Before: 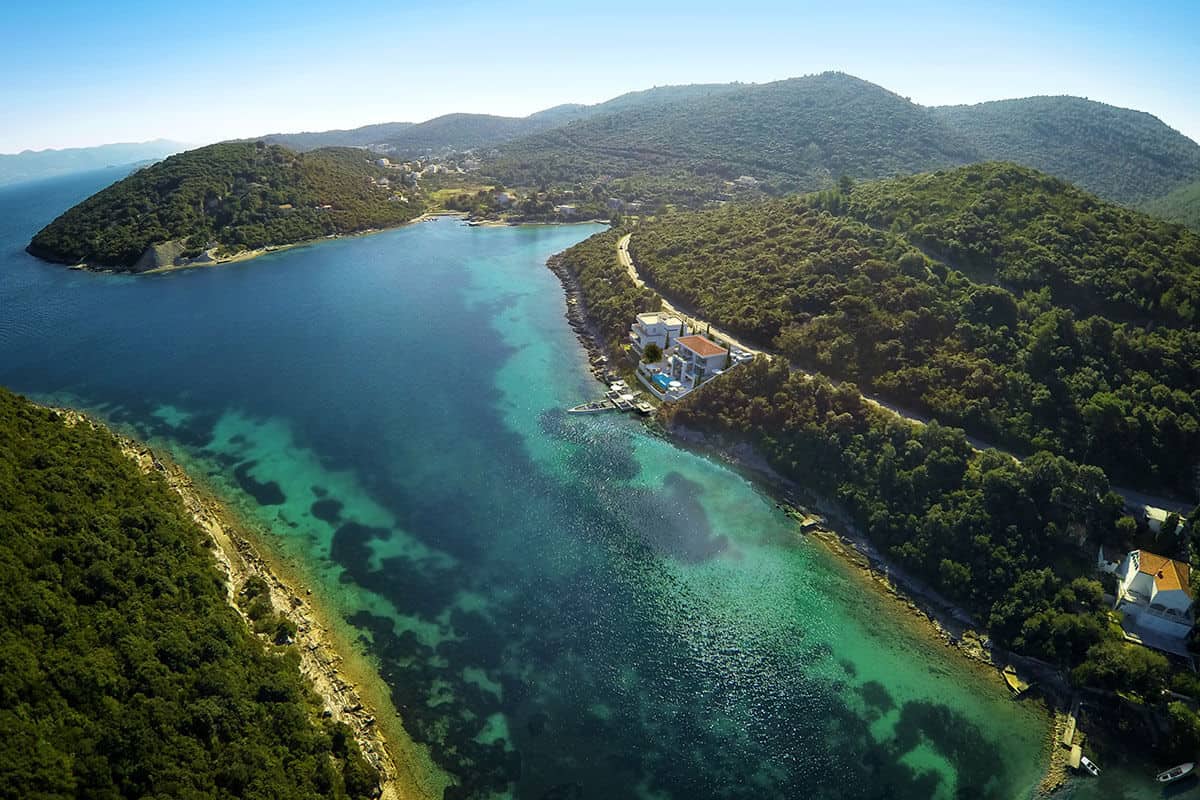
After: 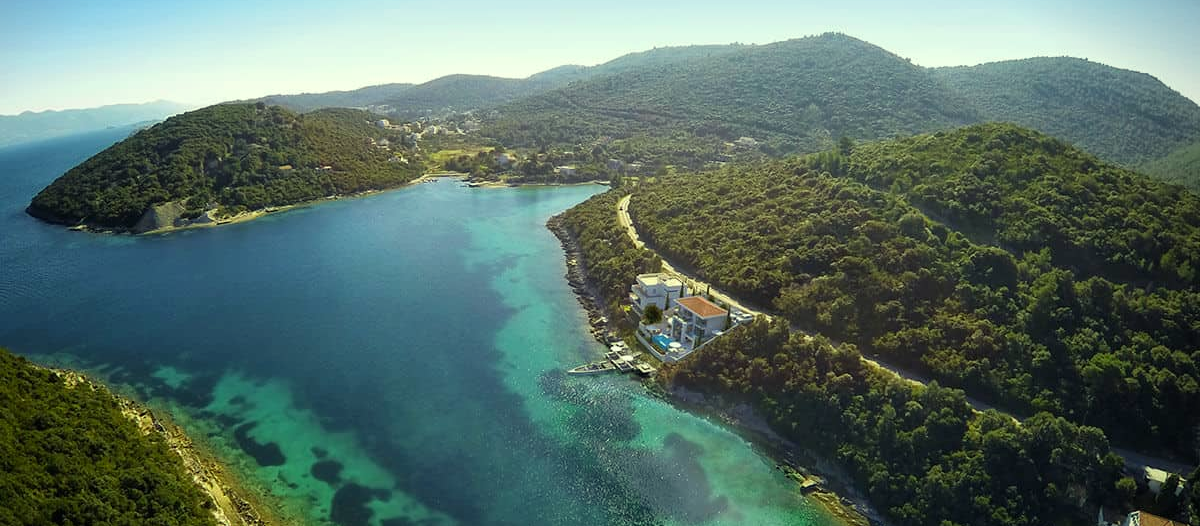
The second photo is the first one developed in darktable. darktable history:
vignetting: fall-off start 100.12%, center (-0.078, 0.063), width/height ratio 1.305
color correction: highlights a* -5.69, highlights b* 11.13
crop and rotate: top 4.886%, bottom 29.347%
